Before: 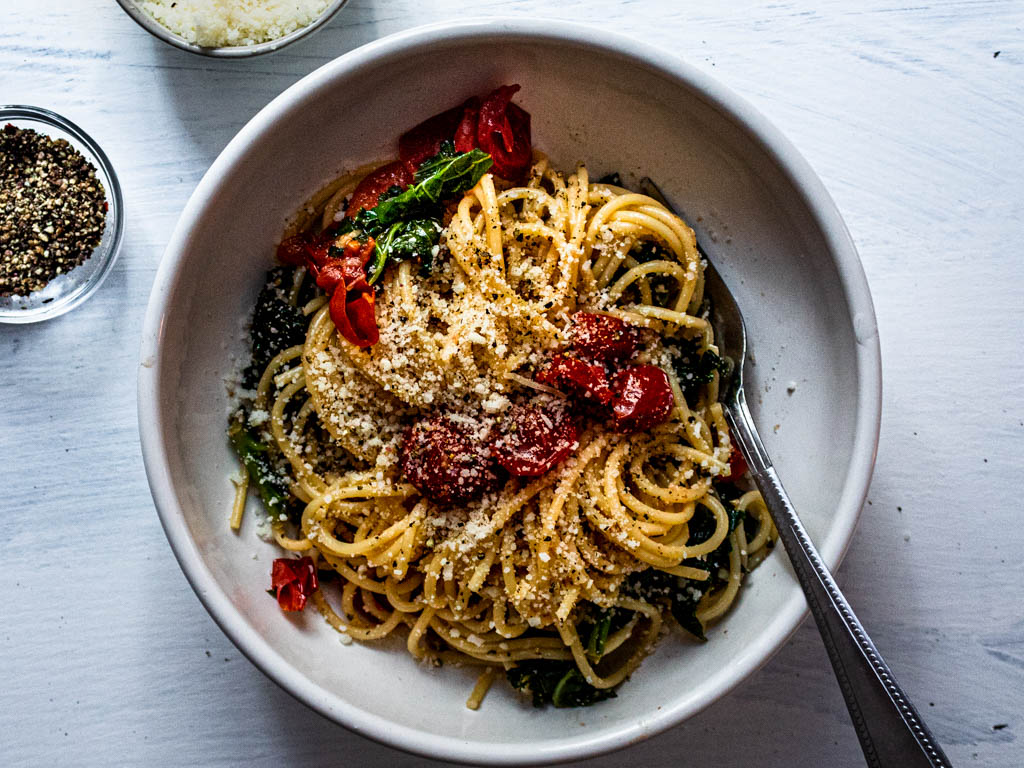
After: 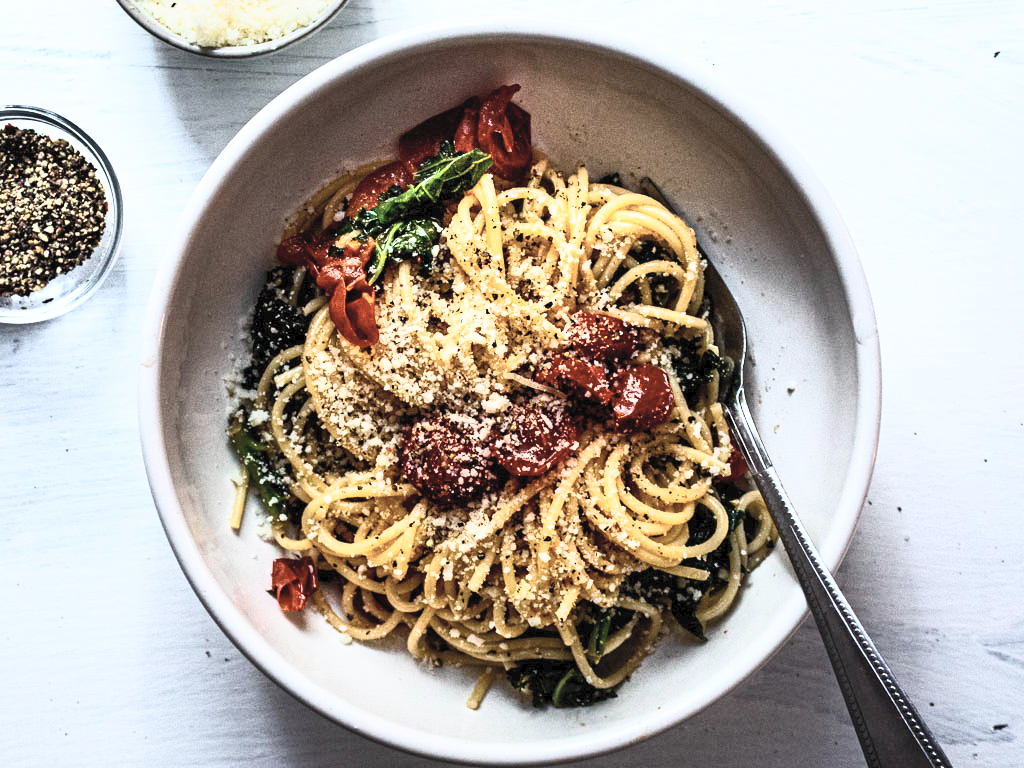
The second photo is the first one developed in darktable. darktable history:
contrast brightness saturation: contrast 0.447, brightness 0.56, saturation -0.189
